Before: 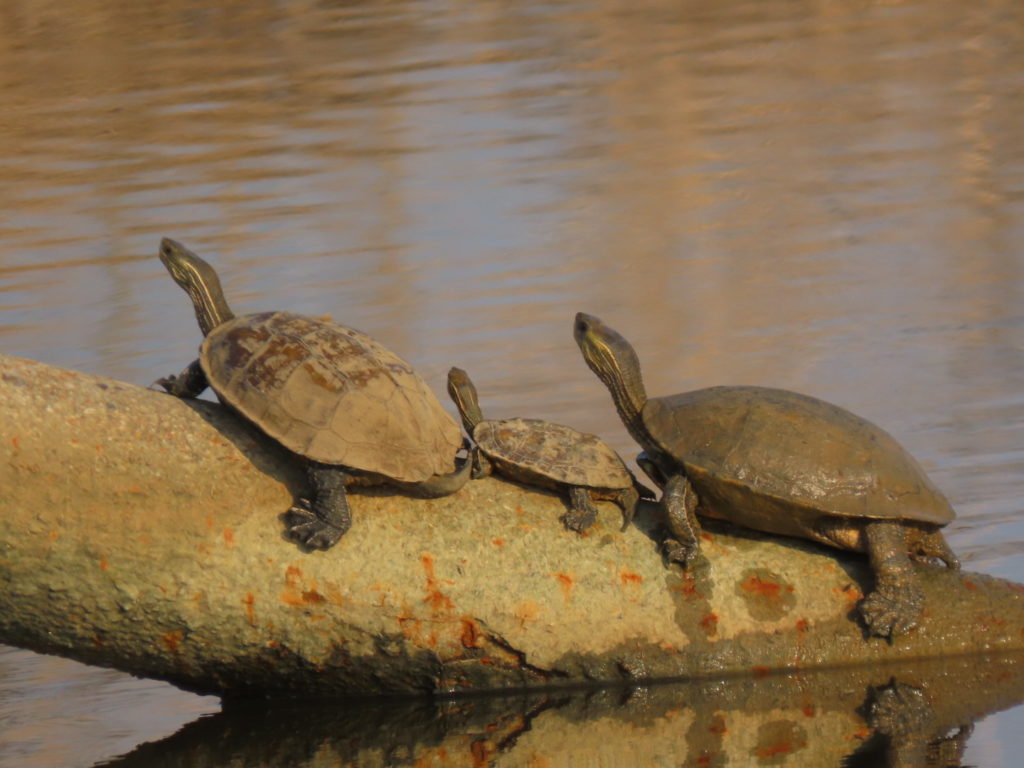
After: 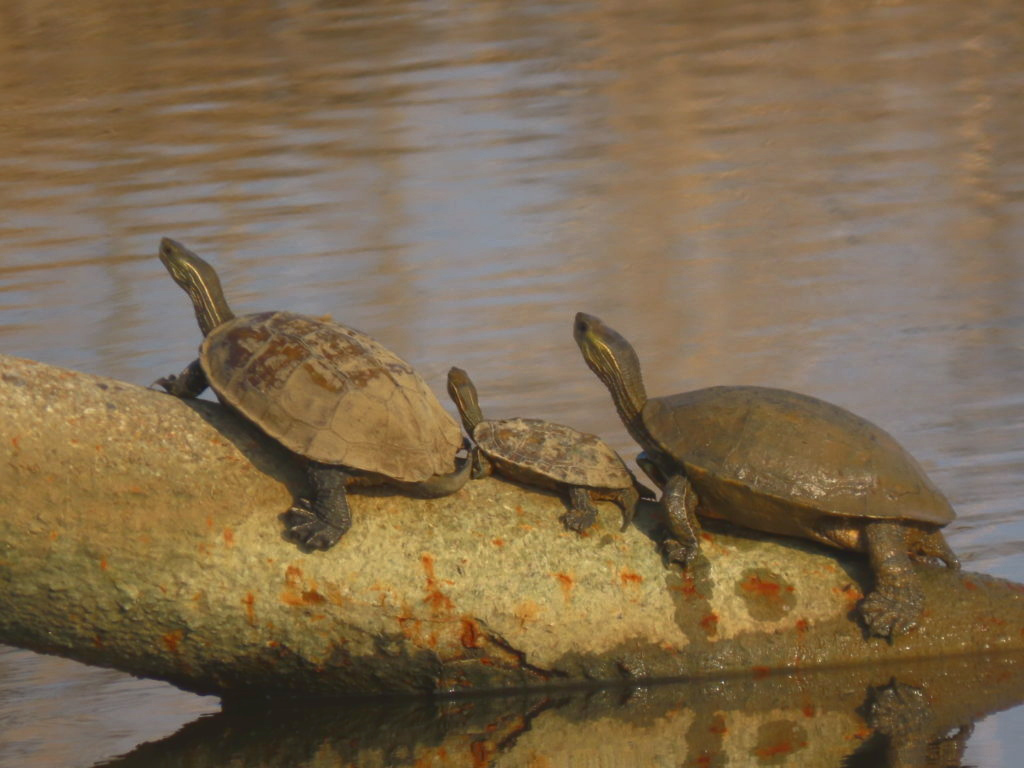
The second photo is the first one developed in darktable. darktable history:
tone curve: curves: ch0 [(0, 0.081) (0.483, 0.453) (0.881, 0.992)]
white balance: red 0.986, blue 1.01
